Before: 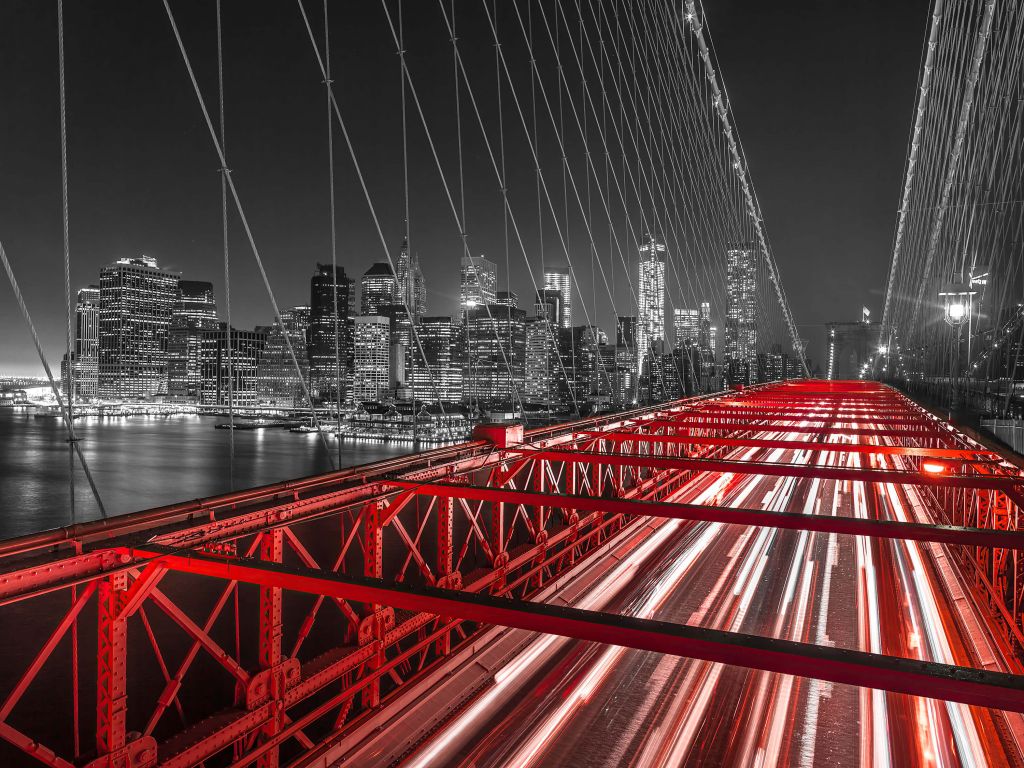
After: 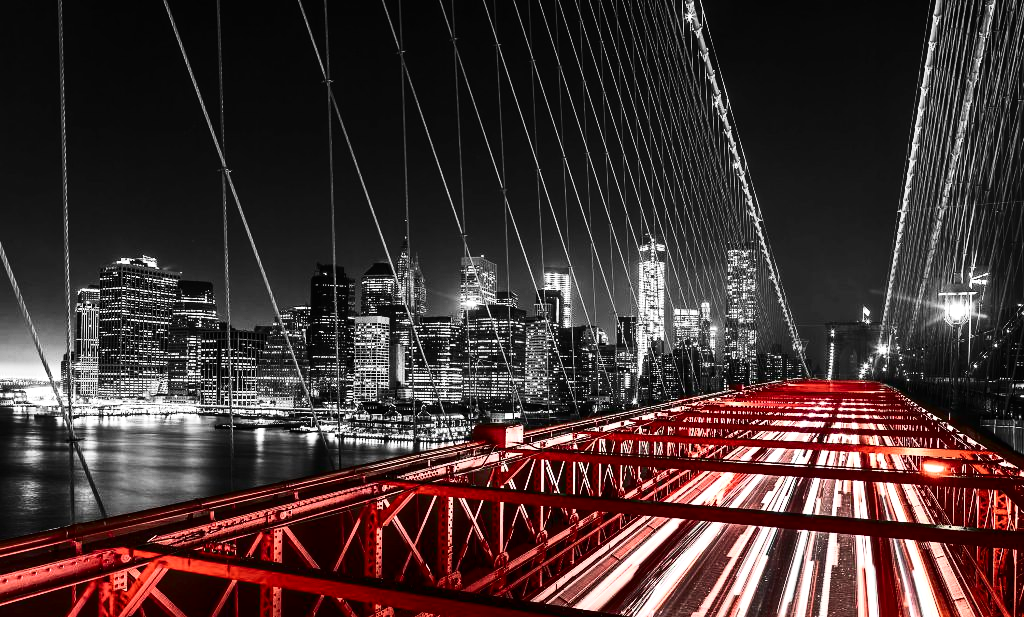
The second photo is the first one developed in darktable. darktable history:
tone equalizer: -8 EV -0.455 EV, -7 EV -0.386 EV, -6 EV -0.324 EV, -5 EV -0.232 EV, -3 EV 0.233 EV, -2 EV 0.315 EV, -1 EV 0.366 EV, +0 EV 0.41 EV
crop: bottom 19.534%
contrast brightness saturation: contrast 0.503, saturation -0.083
